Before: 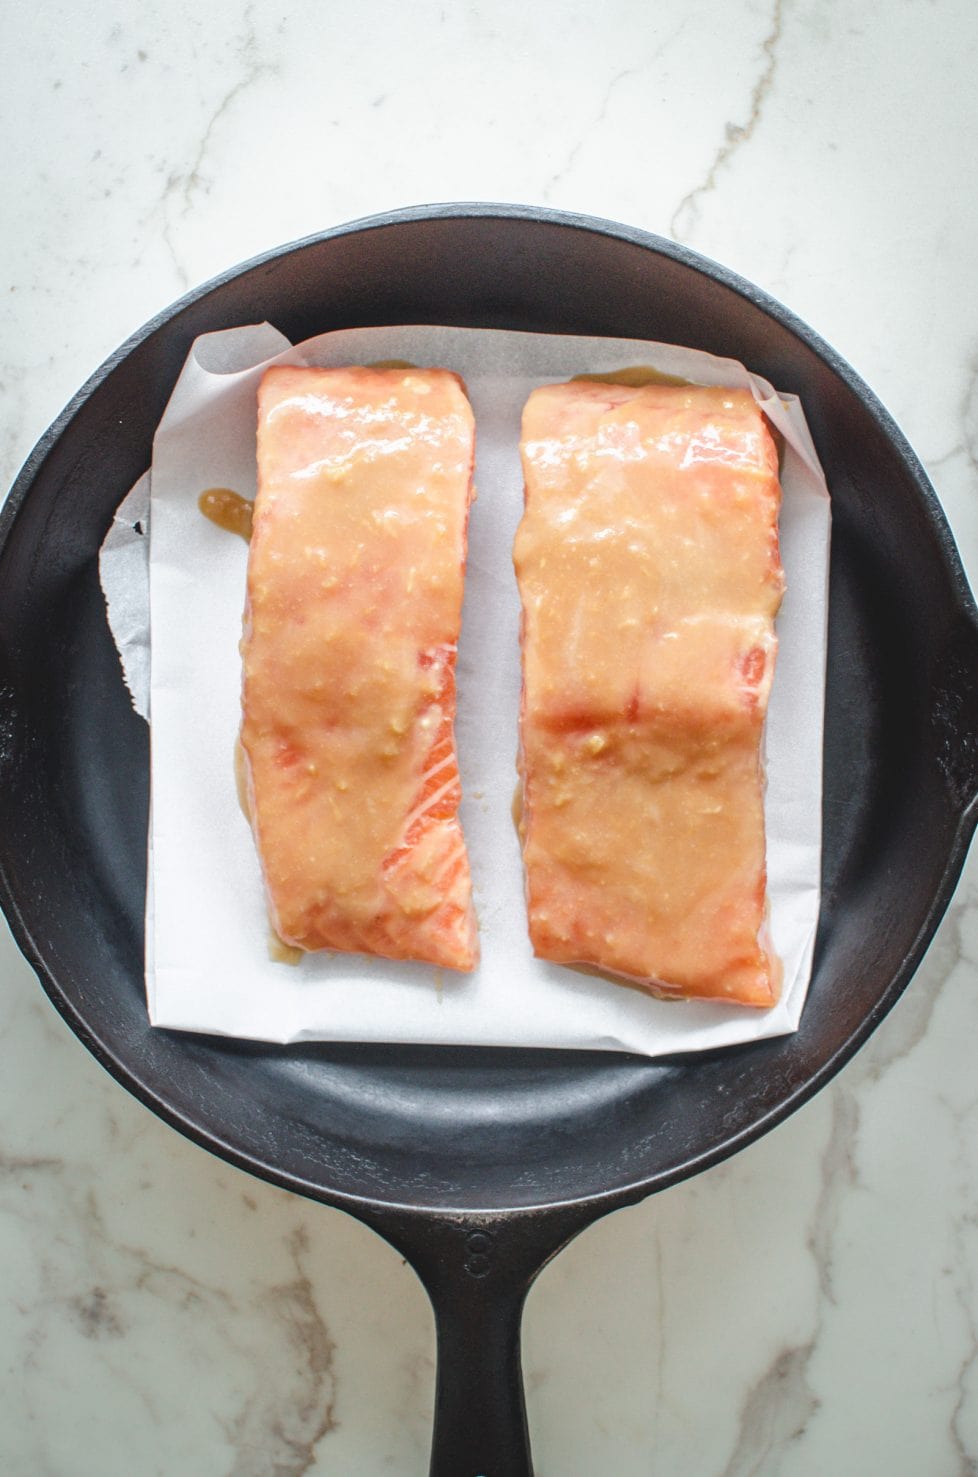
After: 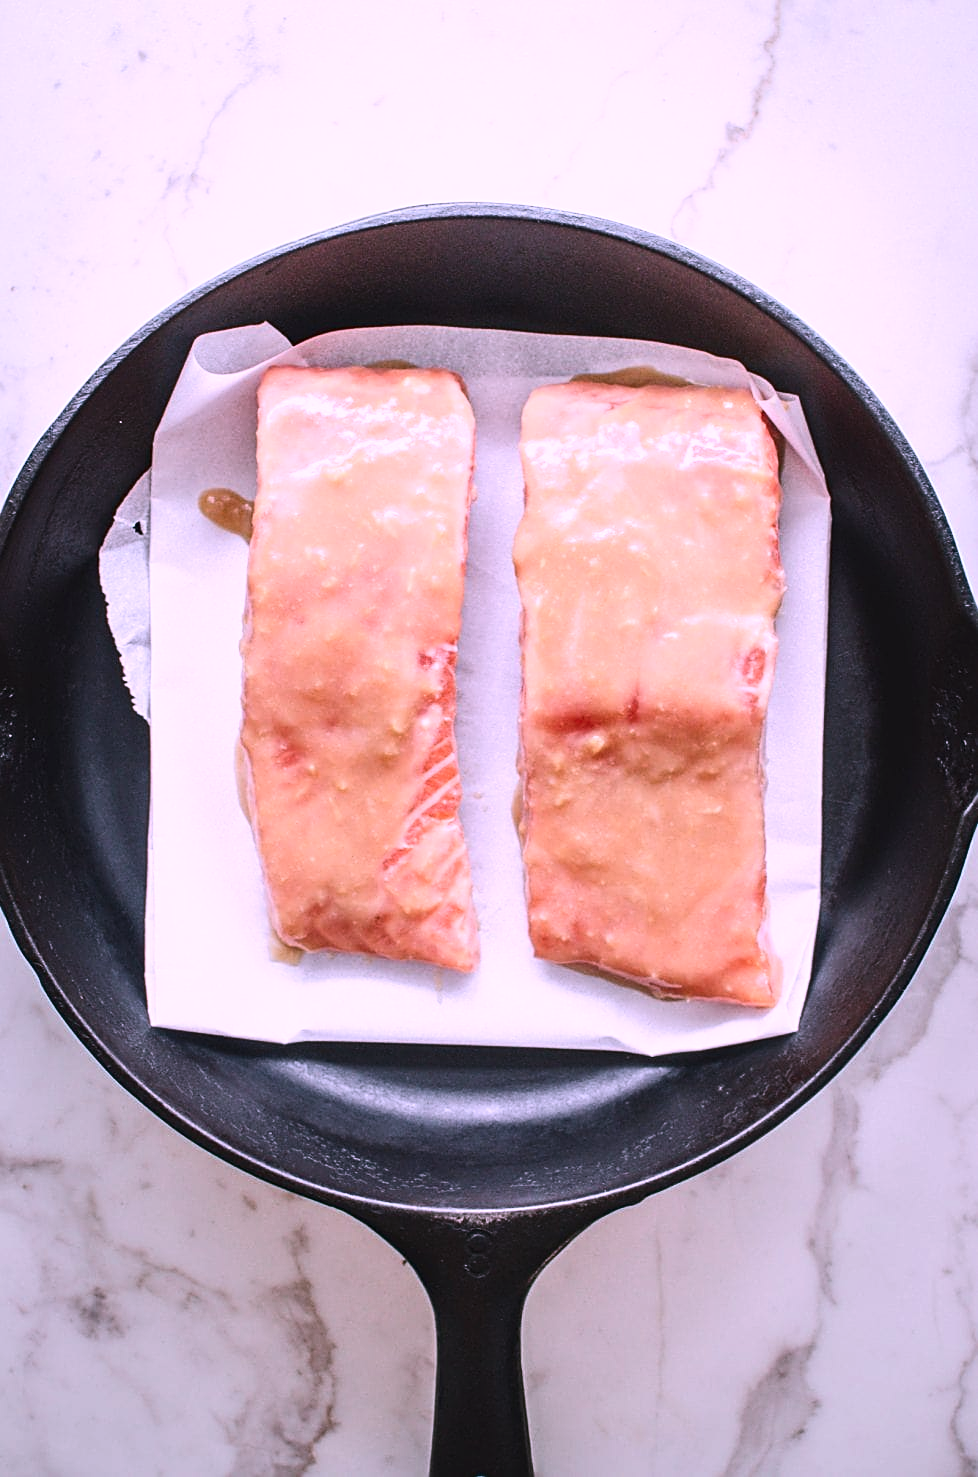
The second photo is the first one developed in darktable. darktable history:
tone equalizer: on, module defaults
contrast brightness saturation: contrast 0.217
color correction: highlights a* 16.2, highlights b* -19.97
sharpen: on, module defaults
